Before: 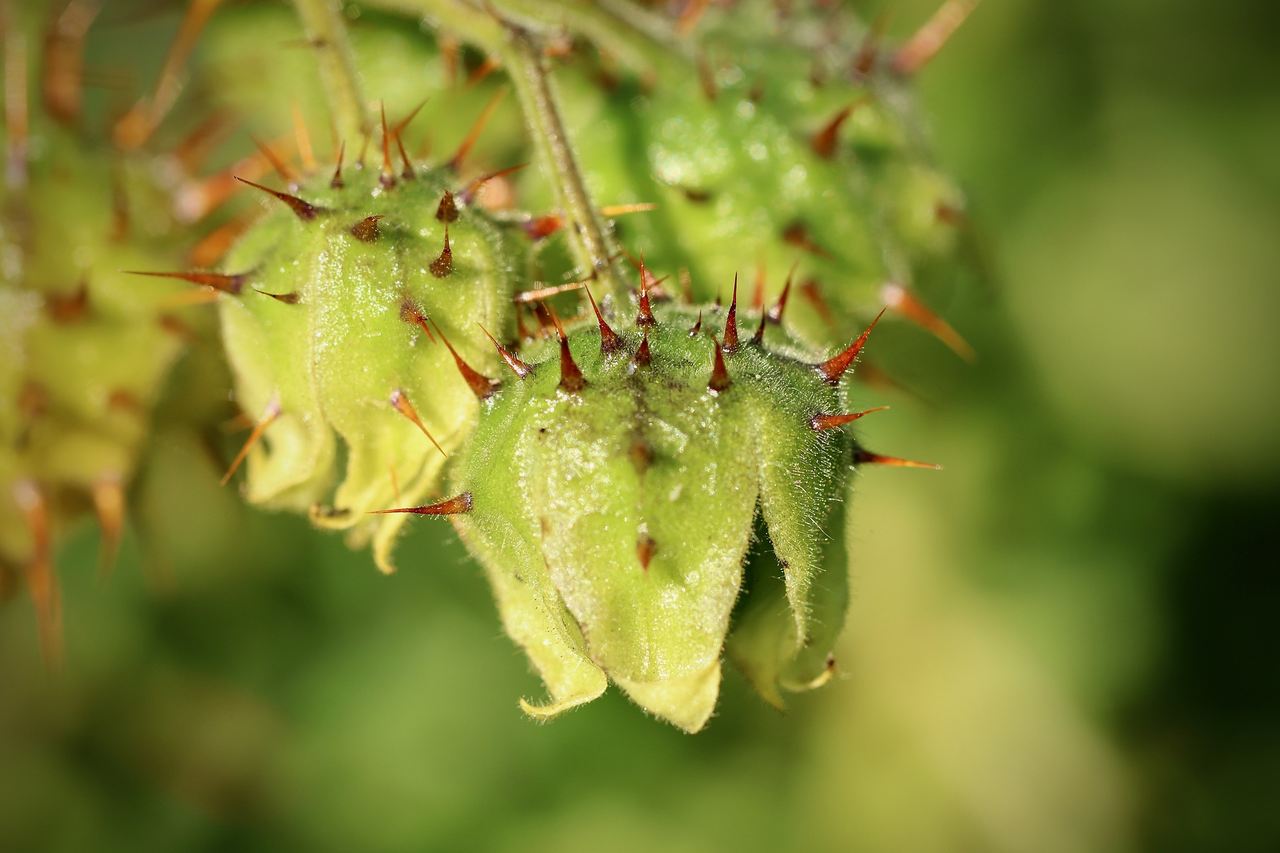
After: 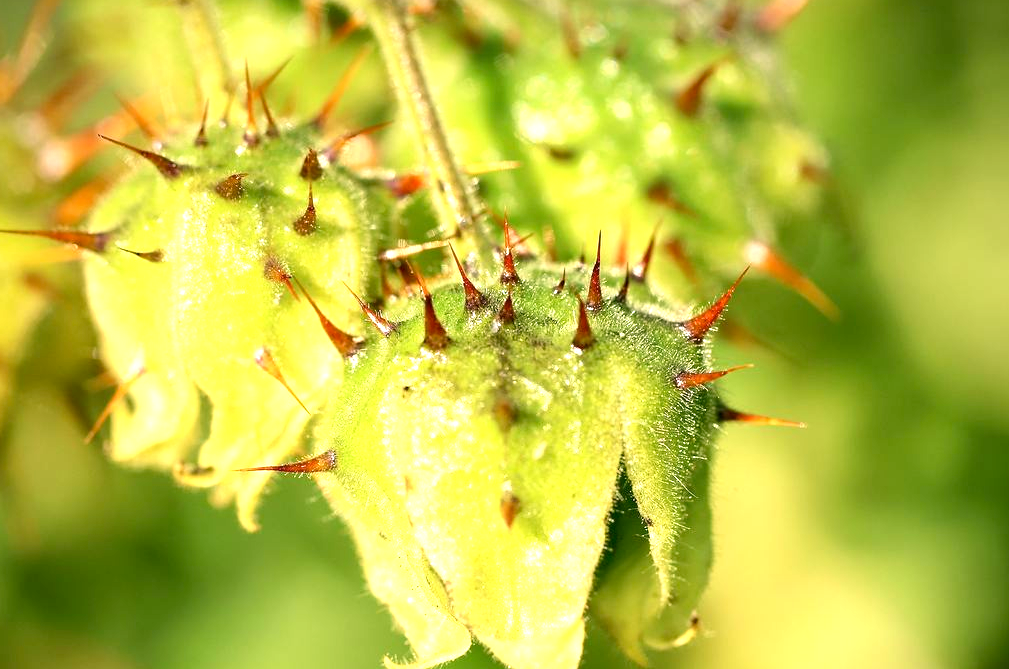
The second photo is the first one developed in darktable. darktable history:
exposure: black level correction 0.001, exposure 1 EV, compensate highlight preservation false
crop and rotate: left 10.626%, top 5.033%, right 10.501%, bottom 16.455%
color correction: highlights a* 3.98, highlights b* 4.94, shadows a* -7.88, shadows b* 4.91
